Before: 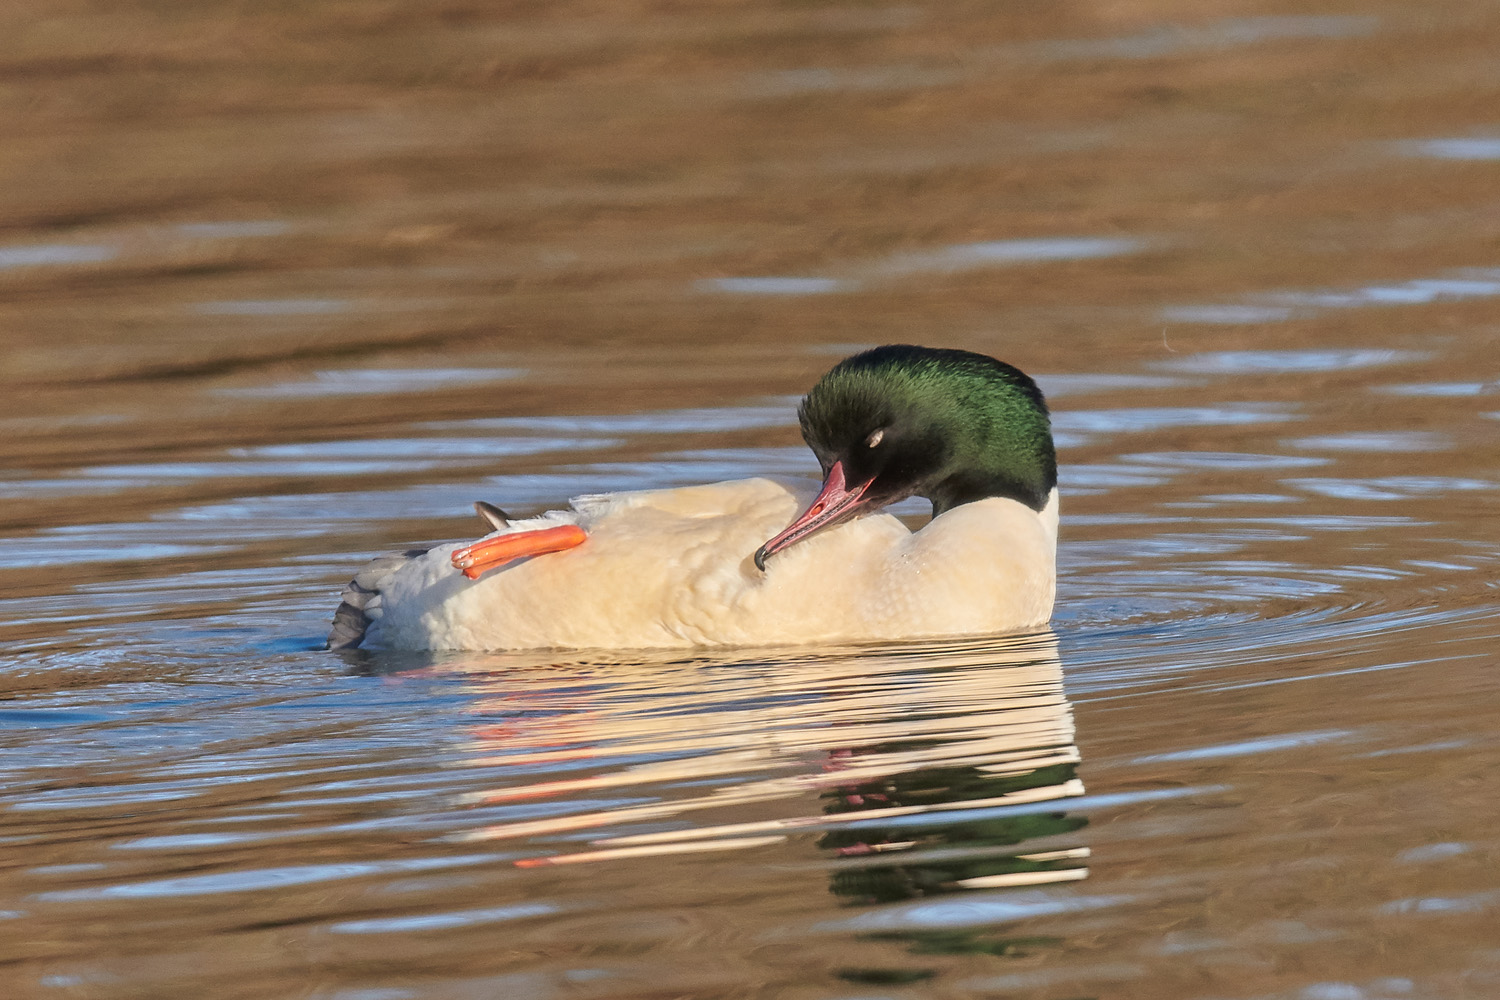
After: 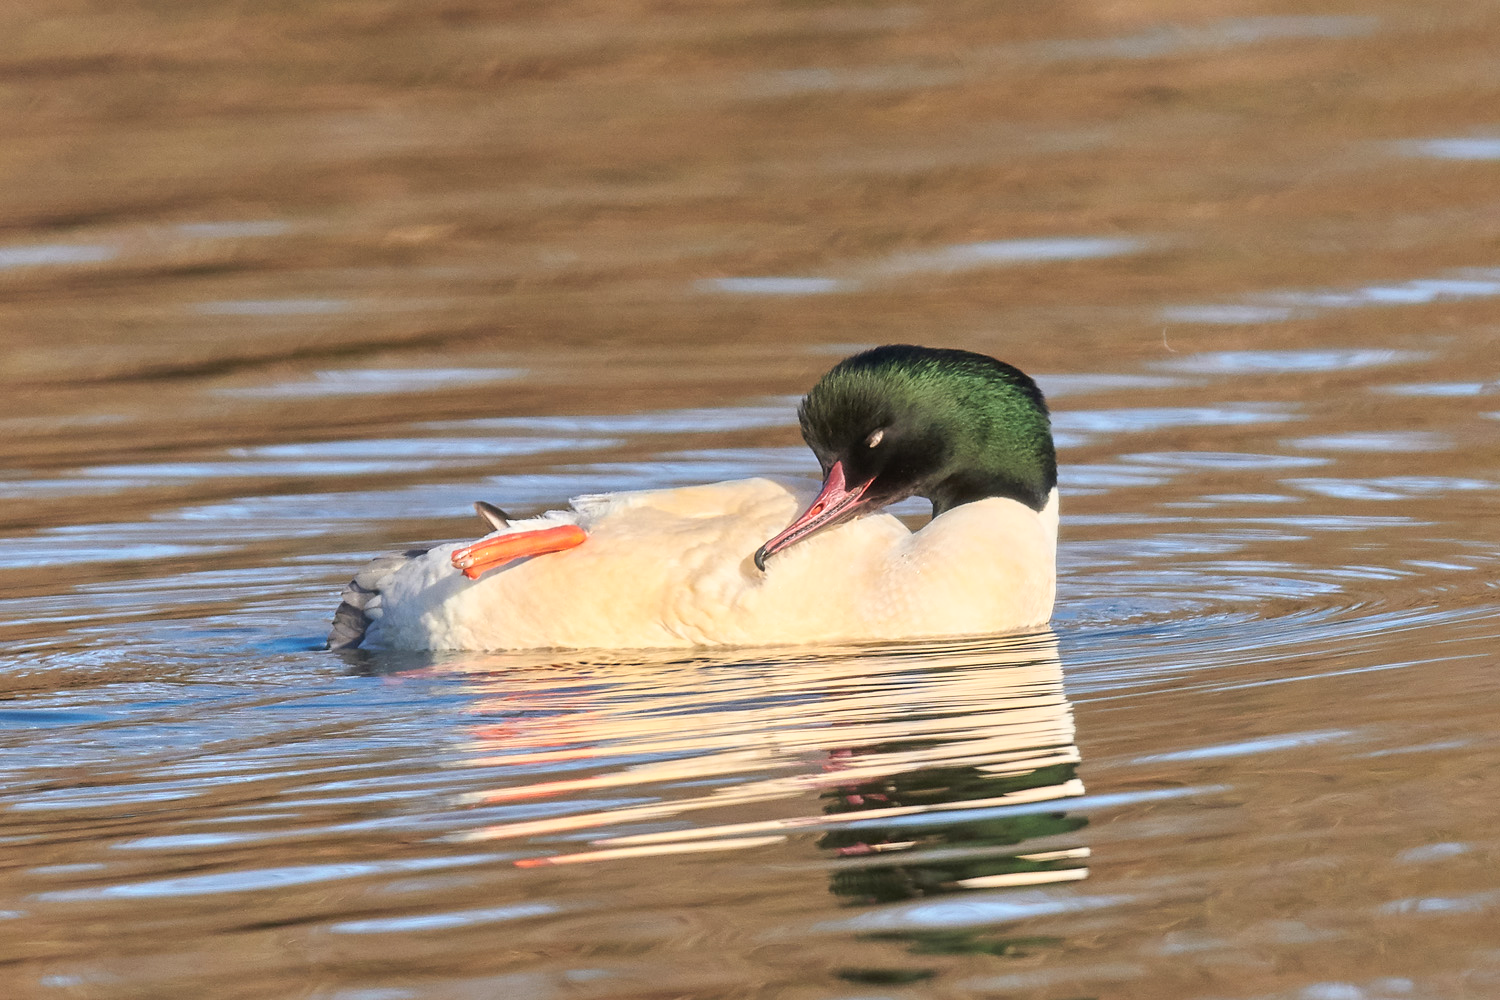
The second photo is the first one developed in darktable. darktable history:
base curve: curves: ch0 [(0, 0) (0.688, 0.865) (1, 1)]
